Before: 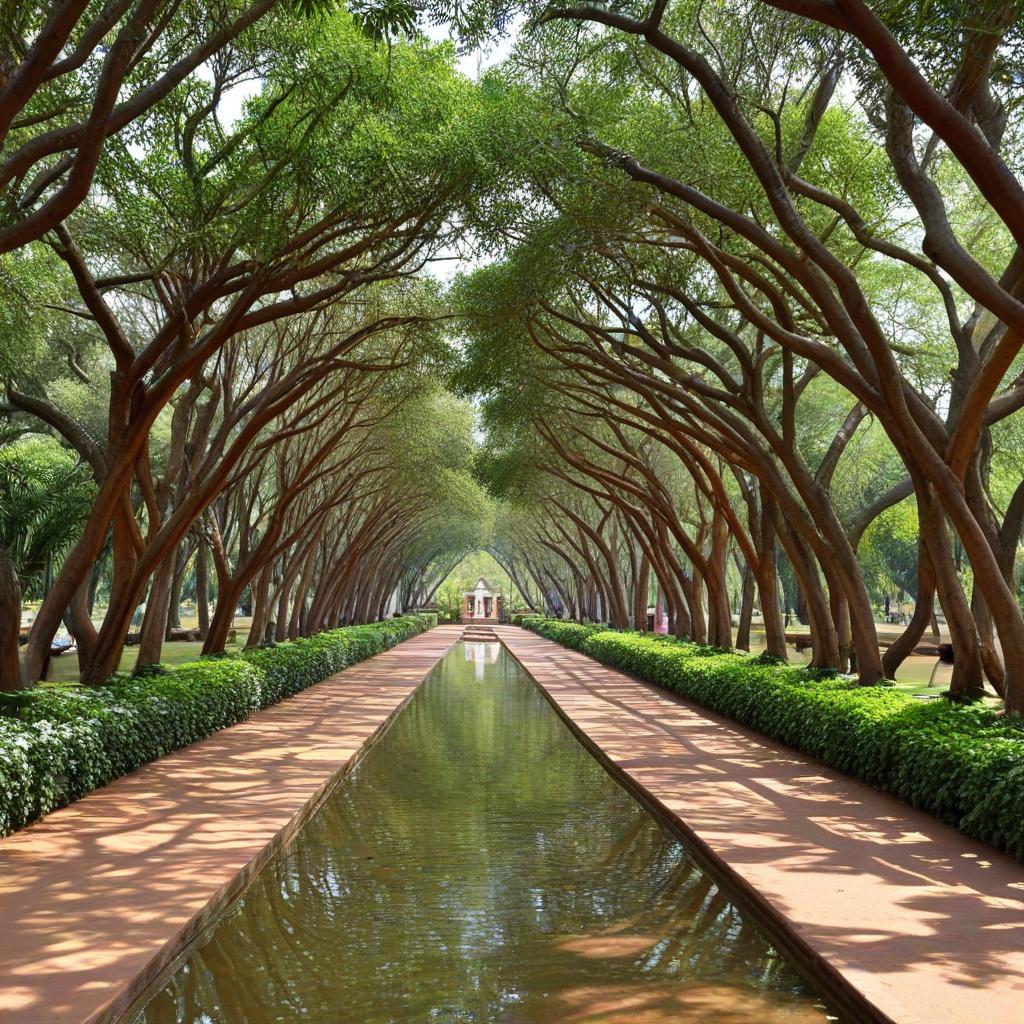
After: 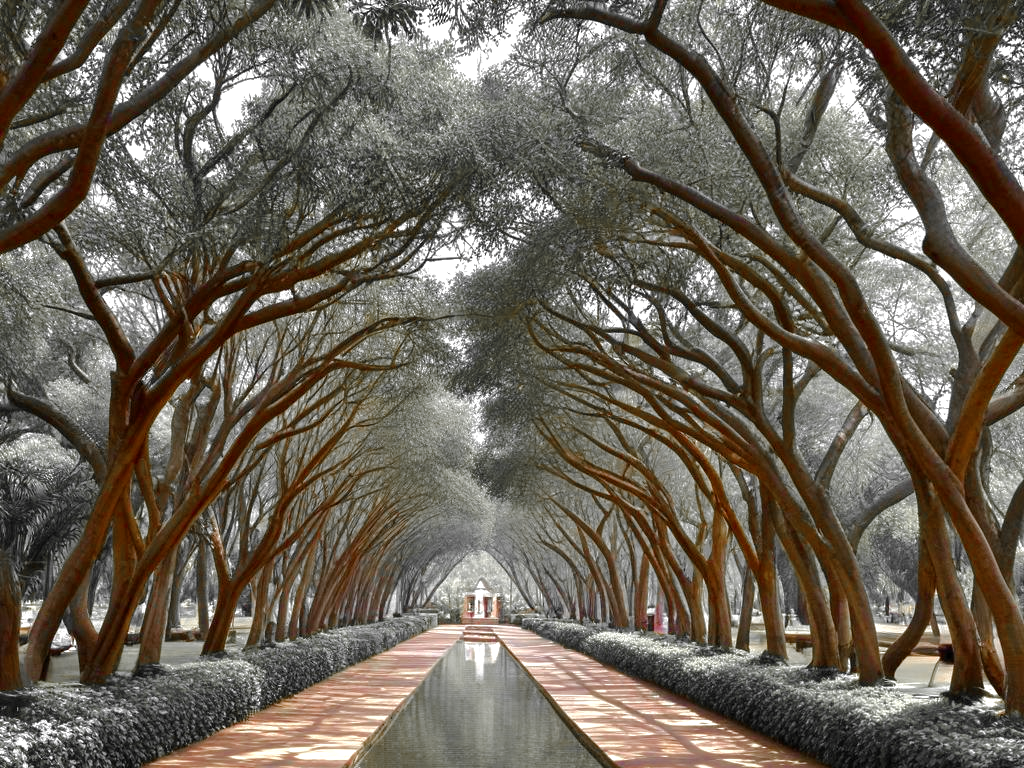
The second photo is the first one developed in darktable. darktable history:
rgb curve: curves: ch0 [(0, 0) (0.175, 0.154) (0.785, 0.663) (1, 1)]
crop: bottom 24.967%
color balance rgb: perceptual saturation grading › global saturation 20%, perceptual saturation grading › highlights -50%, perceptual saturation grading › shadows 30%, perceptual brilliance grading › global brilliance 10%, perceptual brilliance grading › shadows 15%
color zones: curves: ch0 [(0, 0.447) (0.184, 0.543) (0.323, 0.476) (0.429, 0.445) (0.571, 0.443) (0.714, 0.451) (0.857, 0.452) (1, 0.447)]; ch1 [(0, 0.464) (0.176, 0.46) (0.287, 0.177) (0.429, 0.002) (0.571, 0) (0.714, 0) (0.857, 0) (1, 0.464)], mix 20%
